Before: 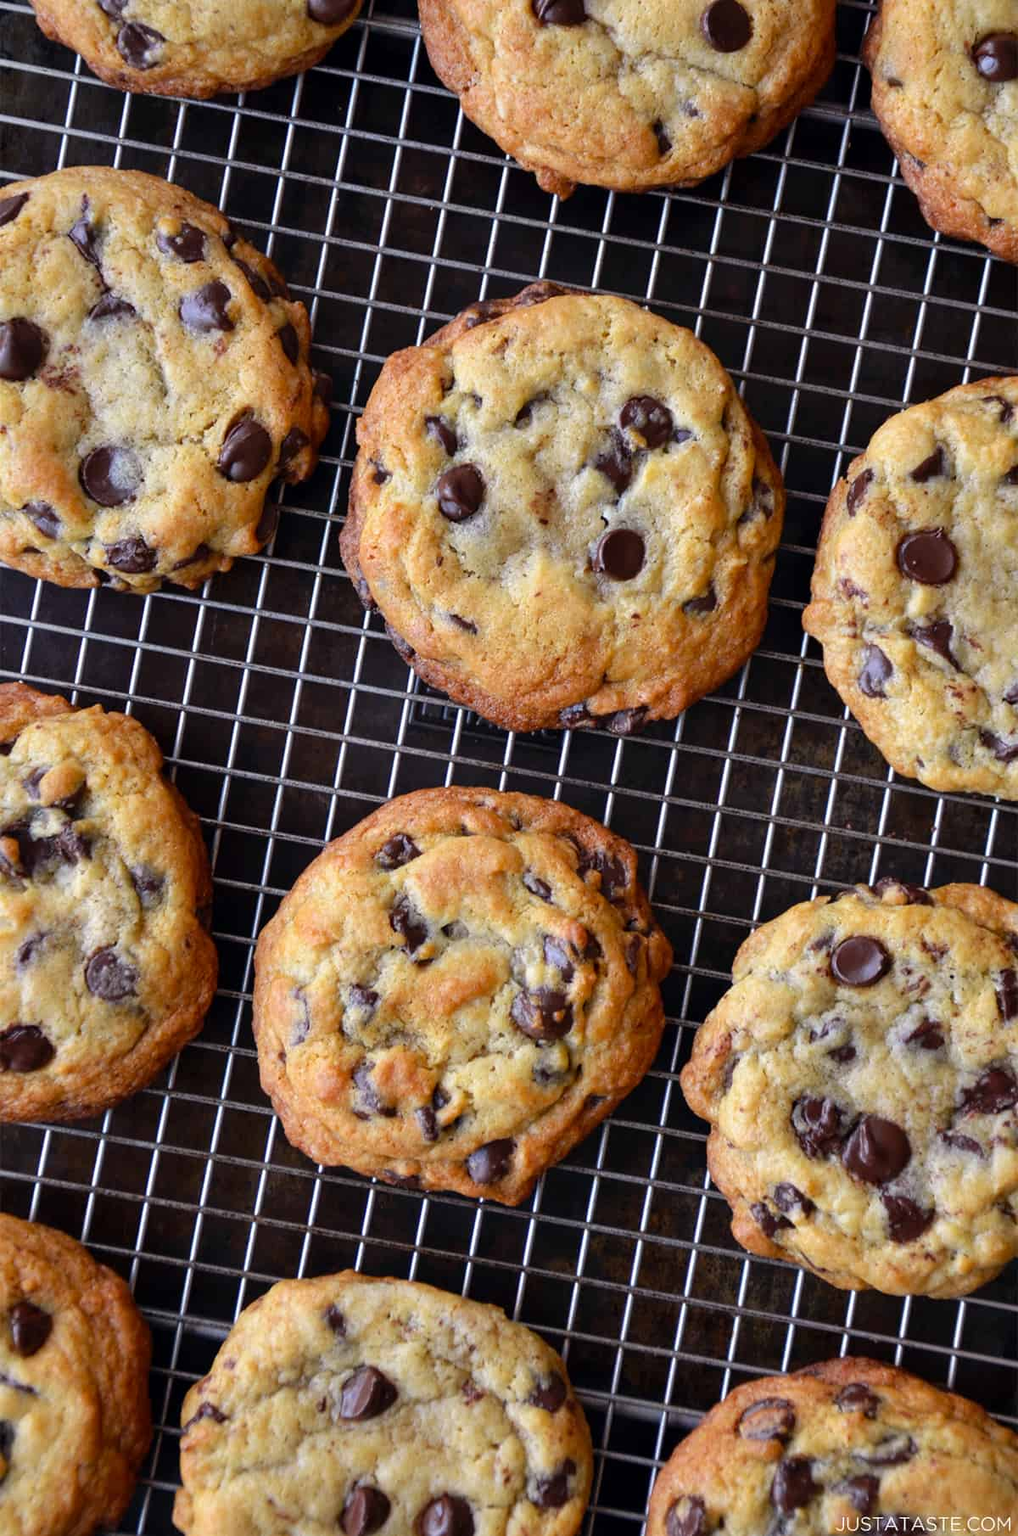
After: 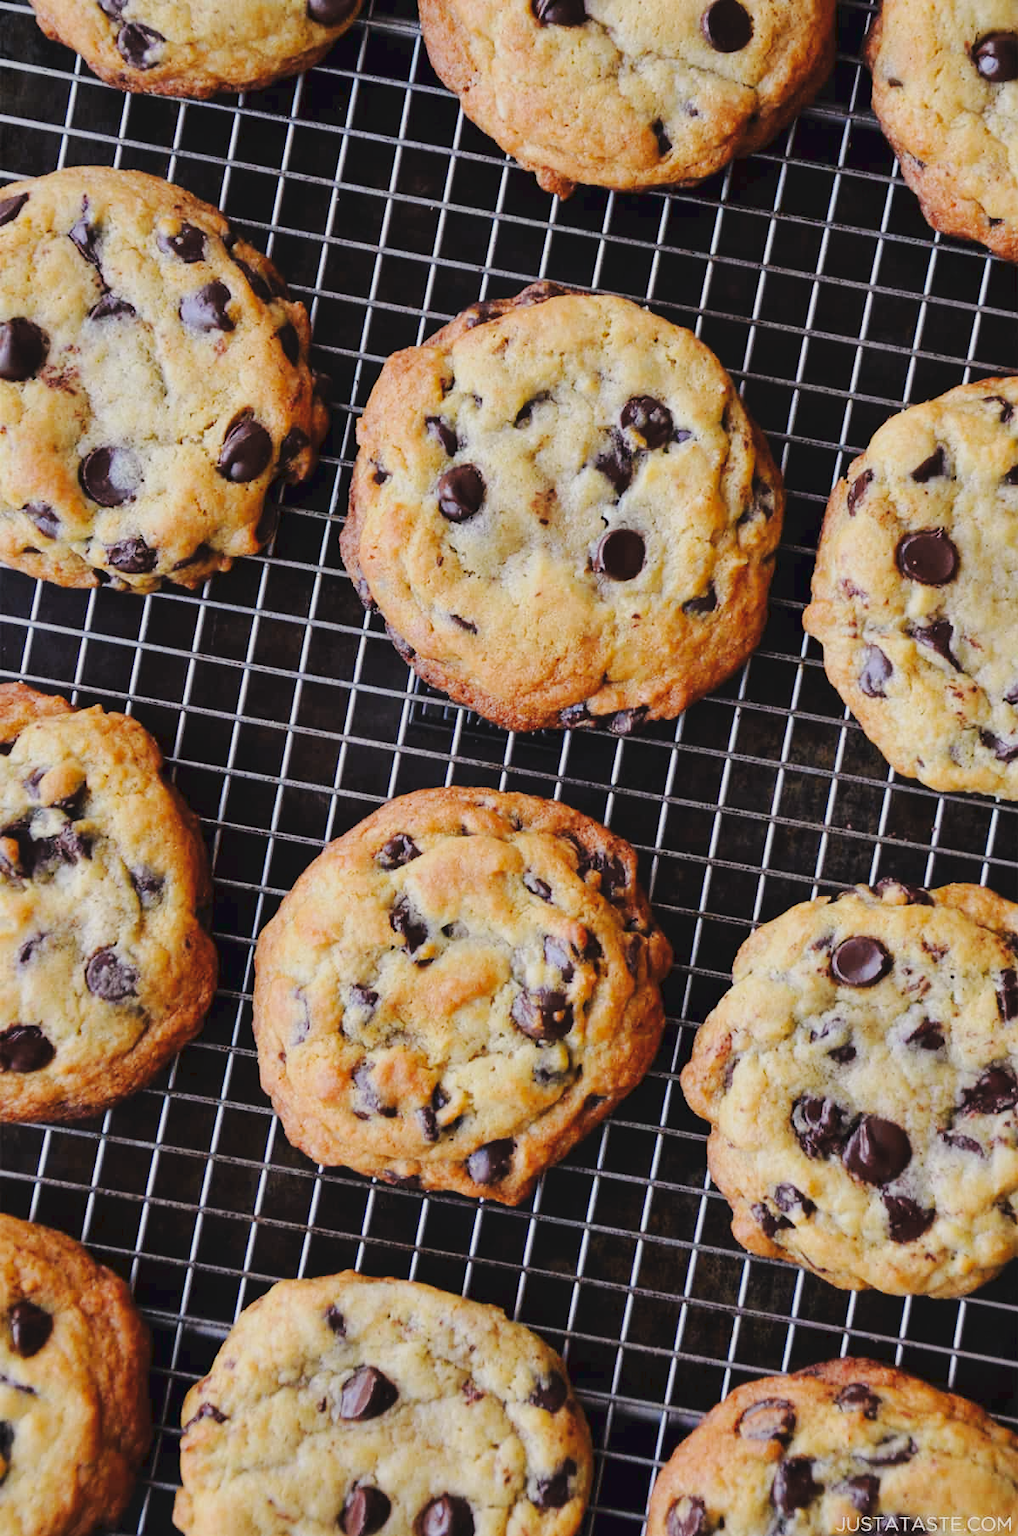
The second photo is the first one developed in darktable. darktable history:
tone curve: curves: ch0 [(0, 0) (0.003, 0.06) (0.011, 0.071) (0.025, 0.085) (0.044, 0.104) (0.069, 0.123) (0.1, 0.146) (0.136, 0.167) (0.177, 0.205) (0.224, 0.248) (0.277, 0.309) (0.335, 0.384) (0.399, 0.467) (0.468, 0.553) (0.543, 0.633) (0.623, 0.698) (0.709, 0.769) (0.801, 0.841) (0.898, 0.912) (1, 1)], preserve colors none
filmic rgb: hardness 4.17
